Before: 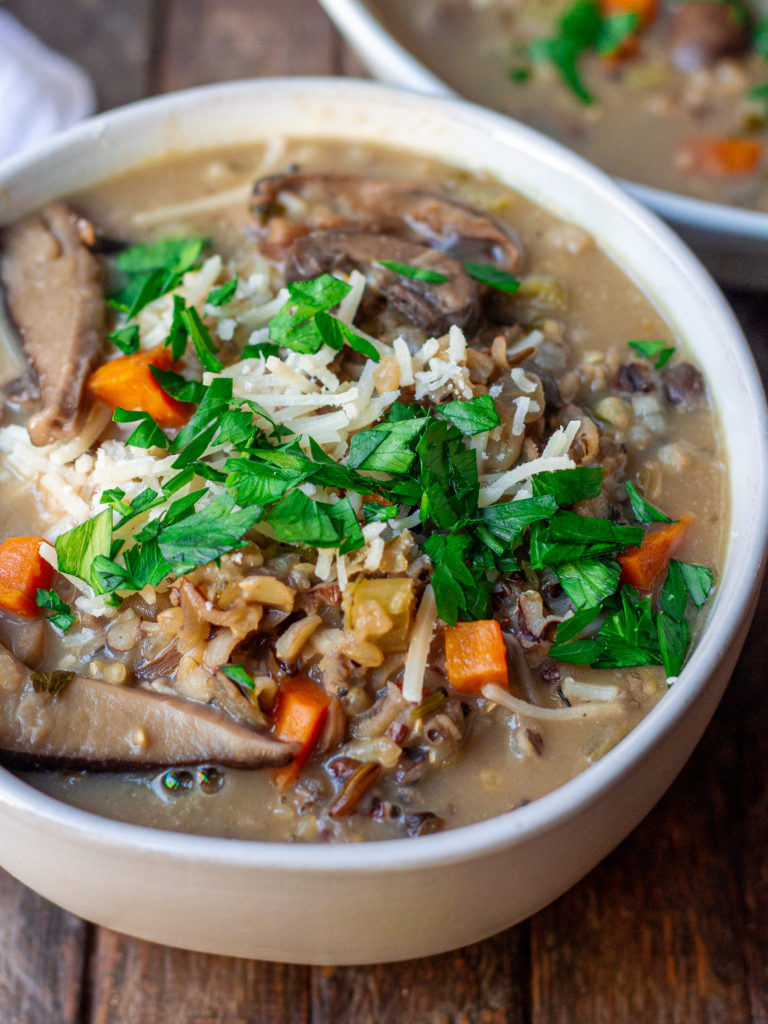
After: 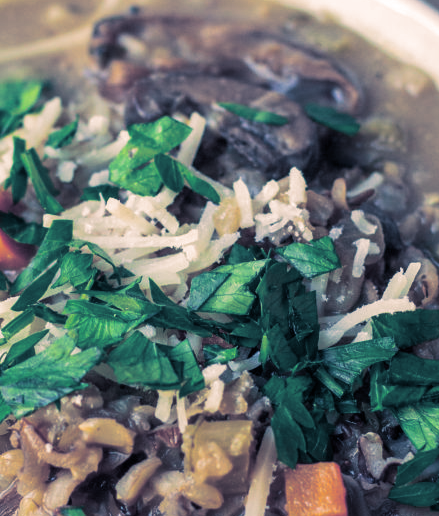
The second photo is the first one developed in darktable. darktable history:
crop: left 20.932%, top 15.471%, right 21.848%, bottom 34.081%
tone equalizer: -8 EV -0.55 EV
split-toning: shadows › hue 226.8°, shadows › saturation 0.56, highlights › hue 28.8°, balance -40, compress 0%
